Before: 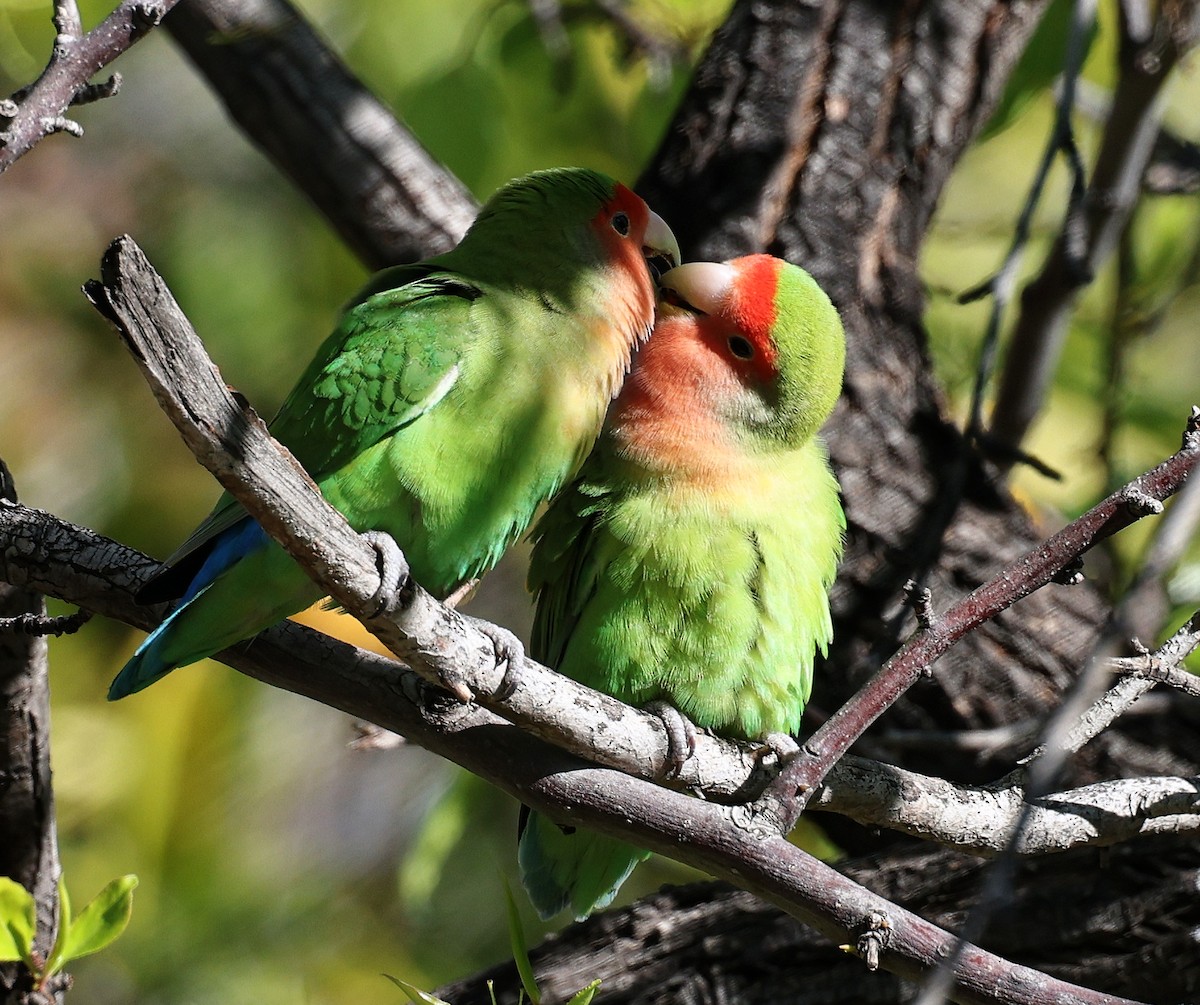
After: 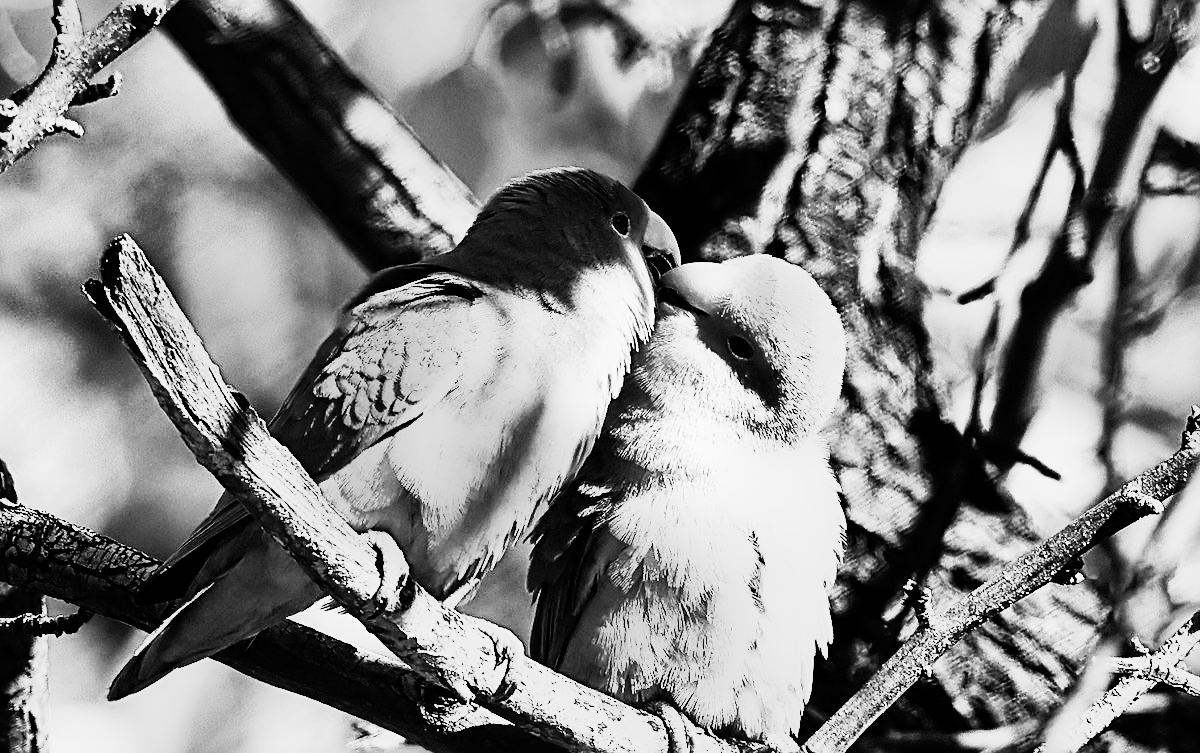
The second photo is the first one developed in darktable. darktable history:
exposure: black level correction 0.001, exposure 0.5 EV, compensate exposure bias true, compensate highlight preservation false
color balance rgb: linear chroma grading › shadows 32%, linear chroma grading › global chroma -2%, linear chroma grading › mid-tones 4%, perceptual saturation grading › global saturation -2%, perceptual saturation grading › highlights -8%, perceptual saturation grading › mid-tones 8%, perceptual saturation grading › shadows 4%, perceptual brilliance grading › highlights 8%, perceptual brilliance grading › mid-tones 4%, perceptual brilliance grading › shadows 2%, global vibrance 16%, saturation formula JzAzBz (2021)
rgb curve: curves: ch0 [(0, 0) (0.21, 0.15) (0.24, 0.21) (0.5, 0.75) (0.75, 0.96) (0.89, 0.99) (1, 1)]; ch1 [(0, 0.02) (0.21, 0.13) (0.25, 0.2) (0.5, 0.67) (0.75, 0.9) (0.89, 0.97) (1, 1)]; ch2 [(0, 0.02) (0.21, 0.13) (0.25, 0.2) (0.5, 0.67) (0.75, 0.9) (0.89, 0.97) (1, 1)], compensate middle gray true
shadows and highlights: shadows 19.13, highlights -83.41, soften with gaussian
sharpen: radius 2.817, amount 0.715
monochrome: a 26.22, b 42.67, size 0.8
crop: bottom 24.967%
